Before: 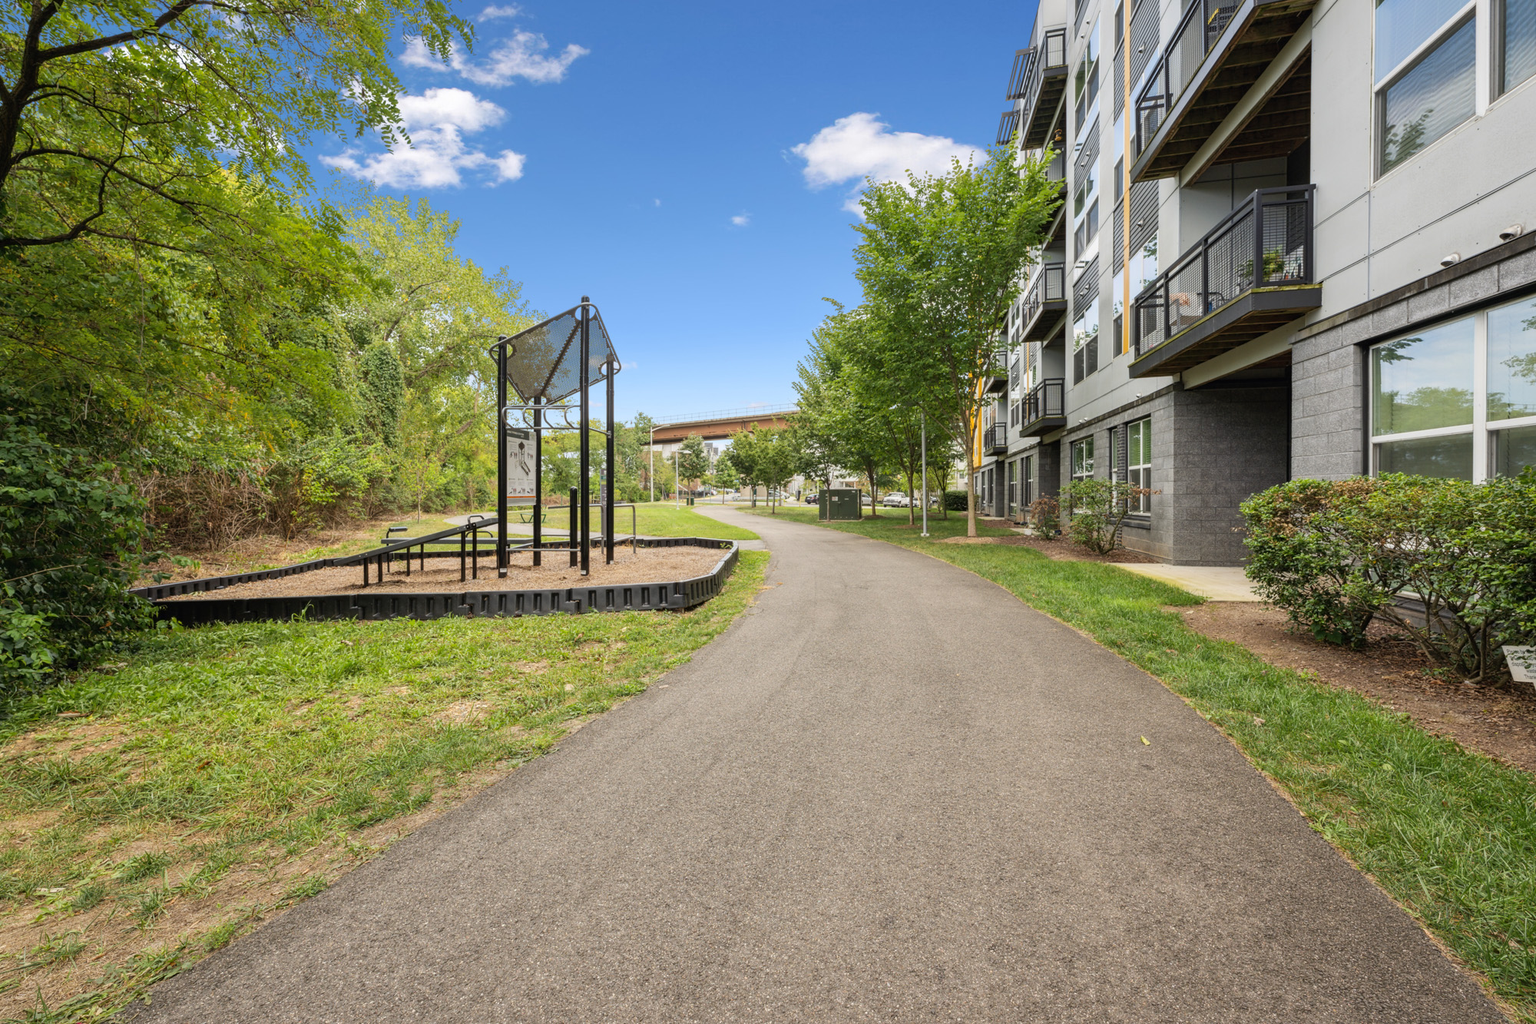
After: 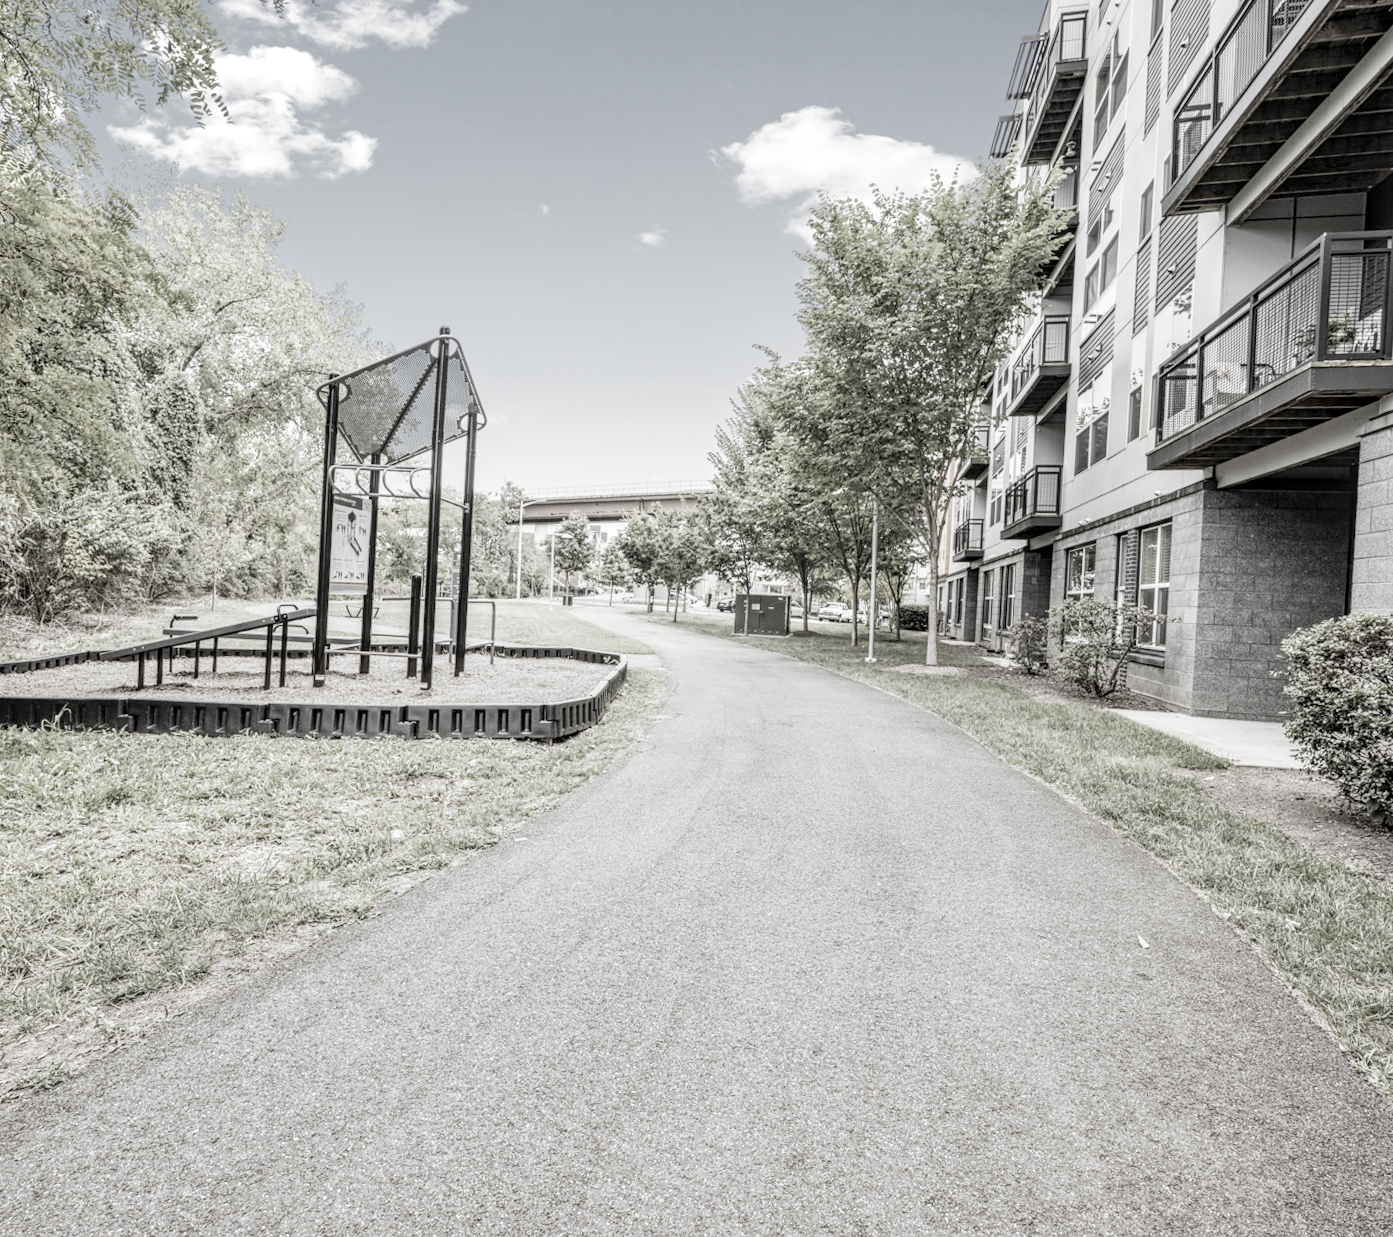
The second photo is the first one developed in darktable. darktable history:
contrast brightness saturation: saturation -0.068
local contrast: highlights 57%, shadows 52%, detail 130%, midtone range 0.446
exposure: black level correction 0, exposure 1.2 EV, compensate highlight preservation false
contrast equalizer: octaves 7, y [[0.502, 0.505, 0.512, 0.529, 0.564, 0.588], [0.5 ×6], [0.502, 0.505, 0.512, 0.529, 0.564, 0.588], [0, 0.001, 0.001, 0.004, 0.008, 0.011], [0, 0.001, 0.001, 0.004, 0.008, 0.011]]
filmic rgb: black relative exposure -8.03 EV, white relative exposure 4 EV, hardness 4.15, add noise in highlights 0.002, preserve chrominance no, color science v3 (2019), use custom middle-gray values true, iterations of high-quality reconstruction 10, contrast in highlights soft
crop and rotate: angle -2.97°, left 14.064%, top 0.026%, right 10.929%, bottom 0.024%
color correction: highlights b* 0.031, saturation 0.196
